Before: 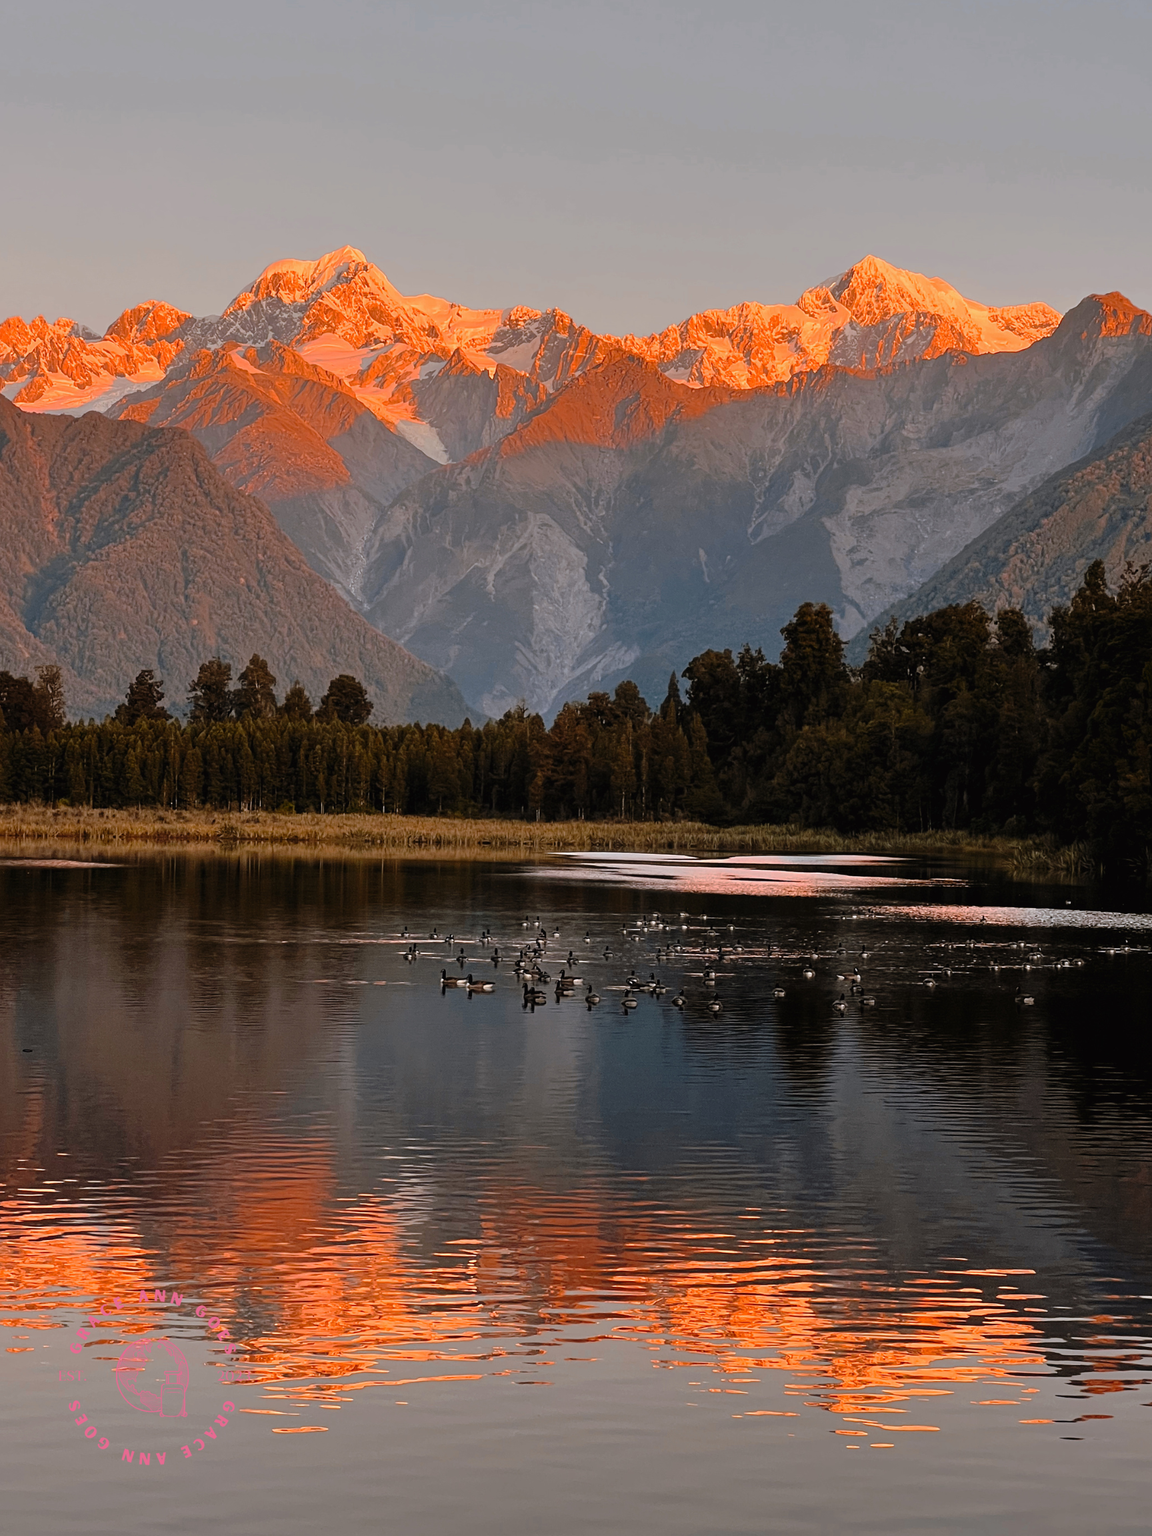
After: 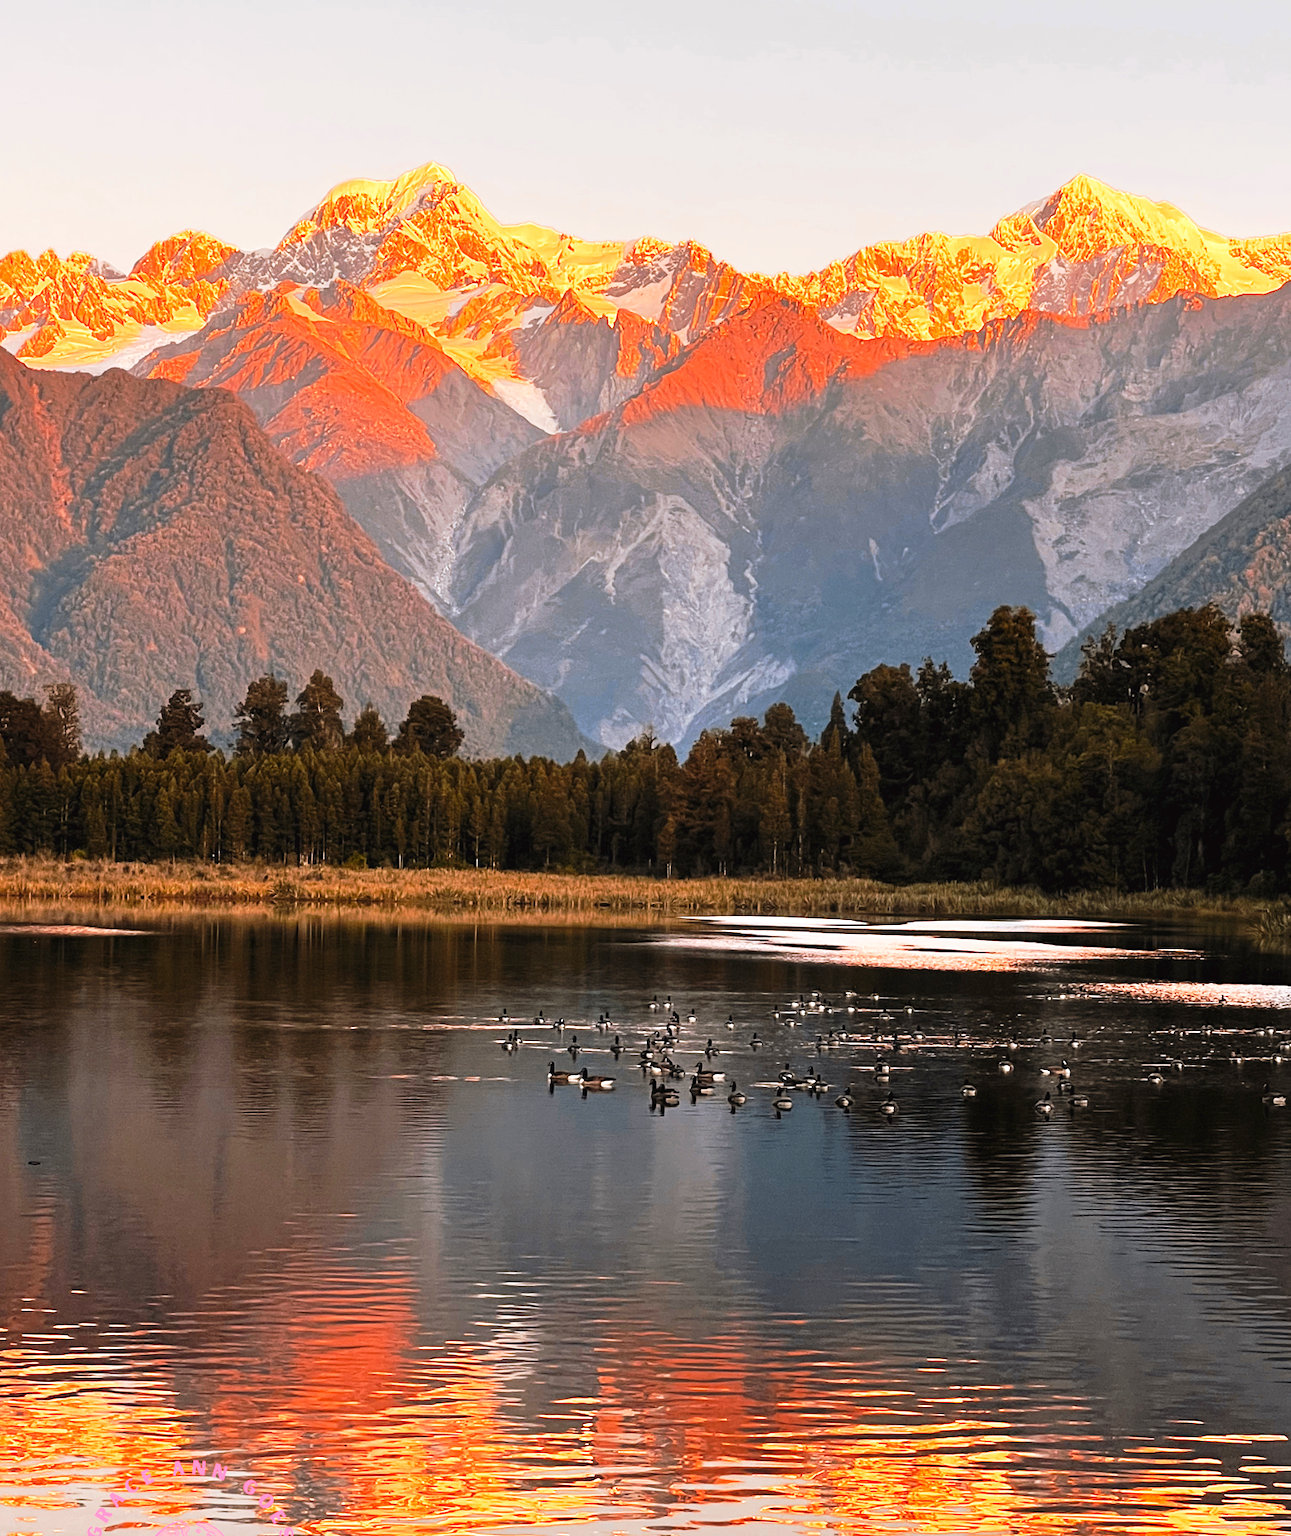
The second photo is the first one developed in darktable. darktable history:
crop: top 7.542%, right 9.827%, bottom 11.99%
tone equalizer: edges refinement/feathering 500, mask exposure compensation -1.57 EV, preserve details no
exposure: exposure 0.922 EV, compensate highlight preservation false
base curve: curves: ch0 [(0, 0) (0.257, 0.25) (0.482, 0.586) (0.757, 0.871) (1, 1)], preserve colors none
